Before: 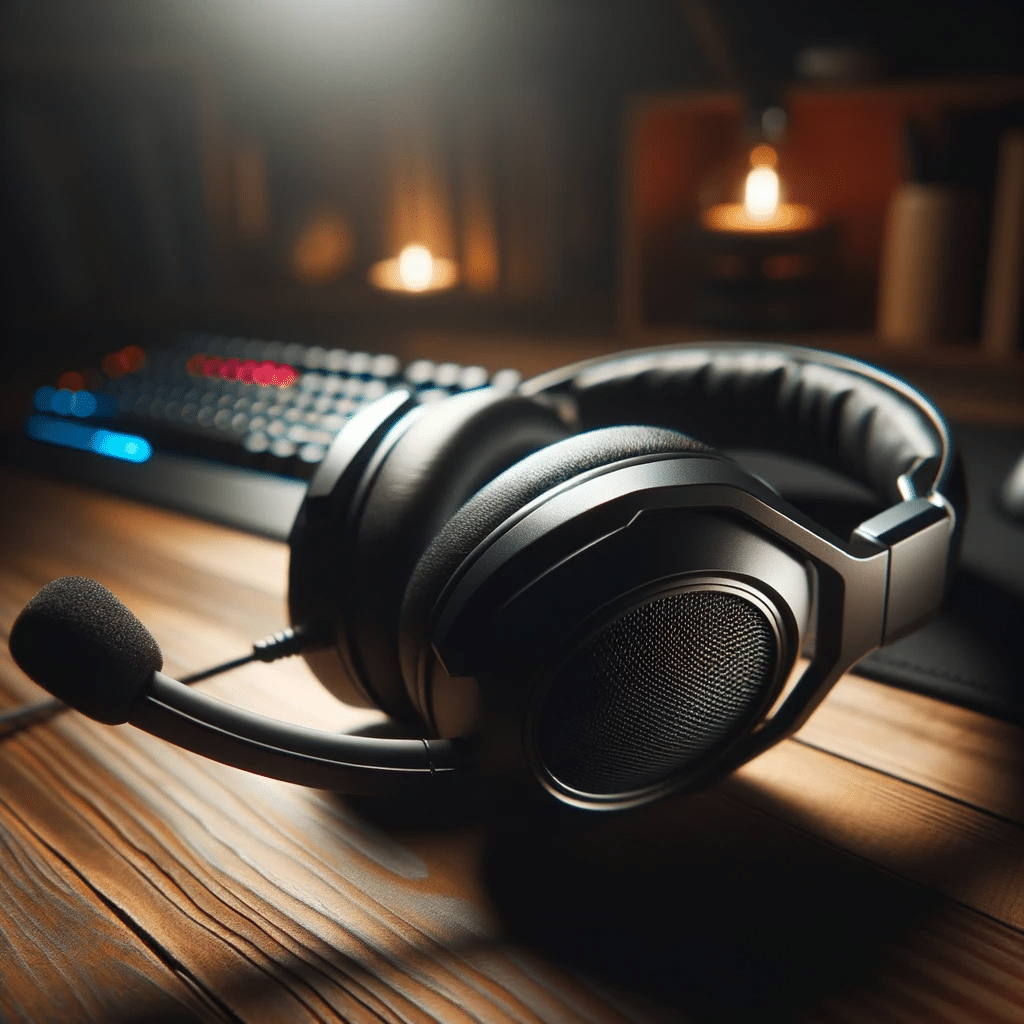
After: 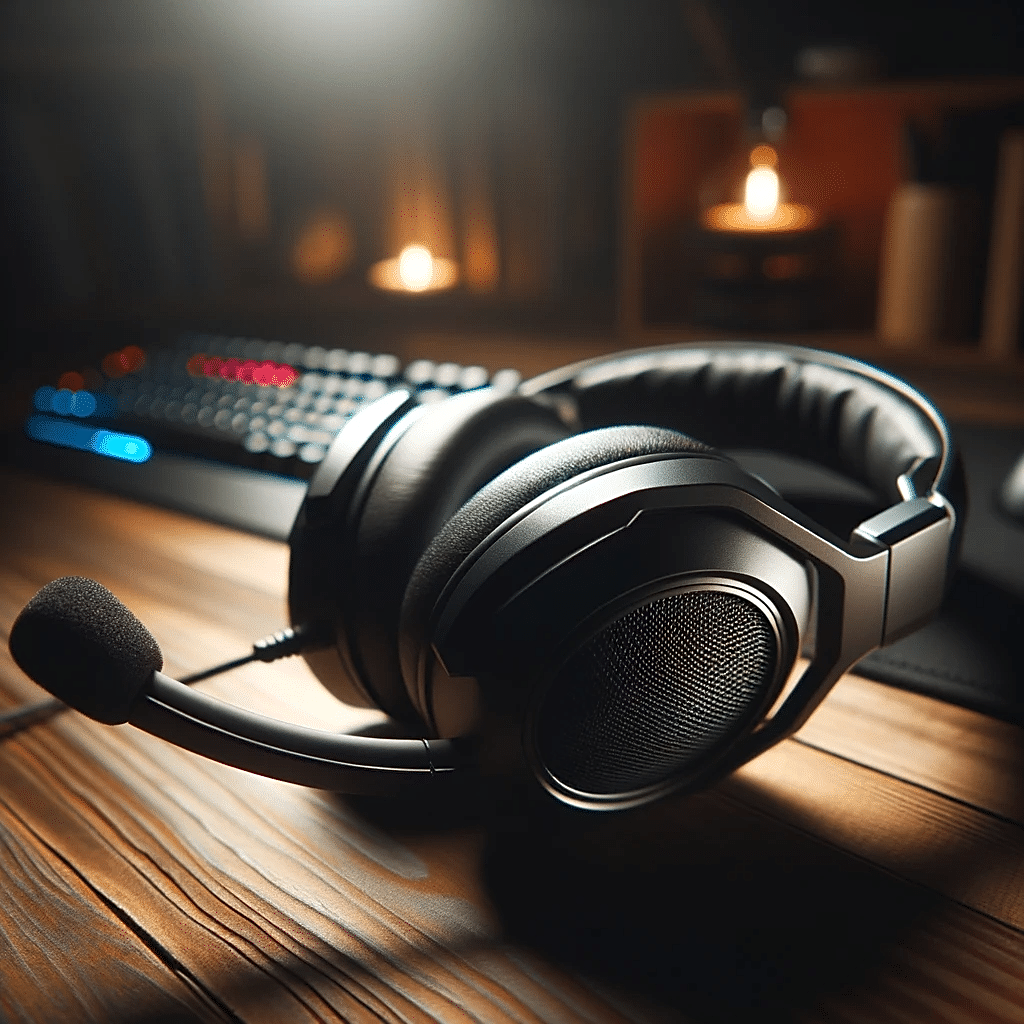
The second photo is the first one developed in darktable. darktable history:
exposure: exposure 0.129 EV, compensate exposure bias true, compensate highlight preservation false
sharpen: on, module defaults
